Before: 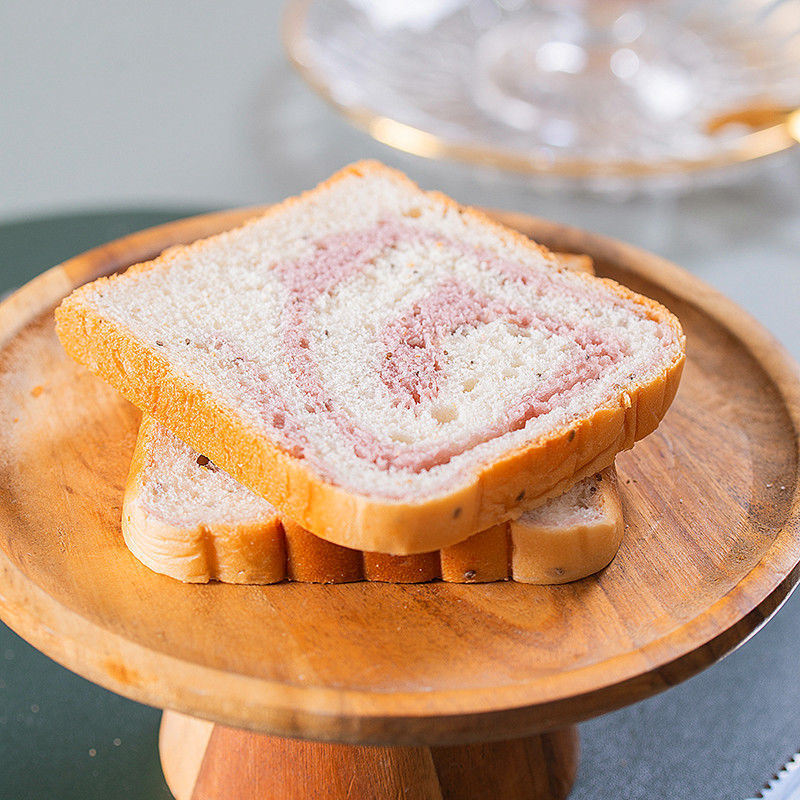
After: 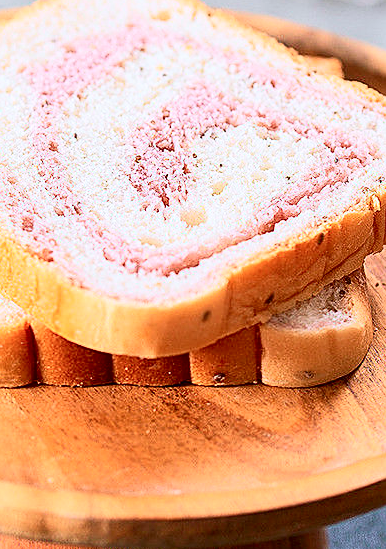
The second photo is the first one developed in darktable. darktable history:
tone curve: curves: ch0 [(0, 0.013) (0.054, 0.018) (0.205, 0.191) (0.289, 0.292) (0.39, 0.424) (0.493, 0.551) (0.647, 0.752) (0.796, 0.887) (1, 0.998)]; ch1 [(0, 0) (0.371, 0.339) (0.477, 0.452) (0.494, 0.495) (0.501, 0.501) (0.51, 0.516) (0.54, 0.557) (0.572, 0.605) (0.66, 0.701) (0.783, 0.804) (1, 1)]; ch2 [(0, 0) (0.32, 0.281) (0.403, 0.399) (0.441, 0.428) (0.47, 0.469) (0.498, 0.496) (0.524, 0.543) (0.551, 0.579) (0.633, 0.665) (0.7, 0.711) (1, 1)], color space Lab, independent channels, preserve colors none
sharpen: on, module defaults
crop: left 31.379%, top 24.658%, right 20.326%, bottom 6.628%
white balance: red 0.976, blue 1.04
tone equalizer: on, module defaults
exposure: compensate highlight preservation false
contrast brightness saturation: contrast 0.14
